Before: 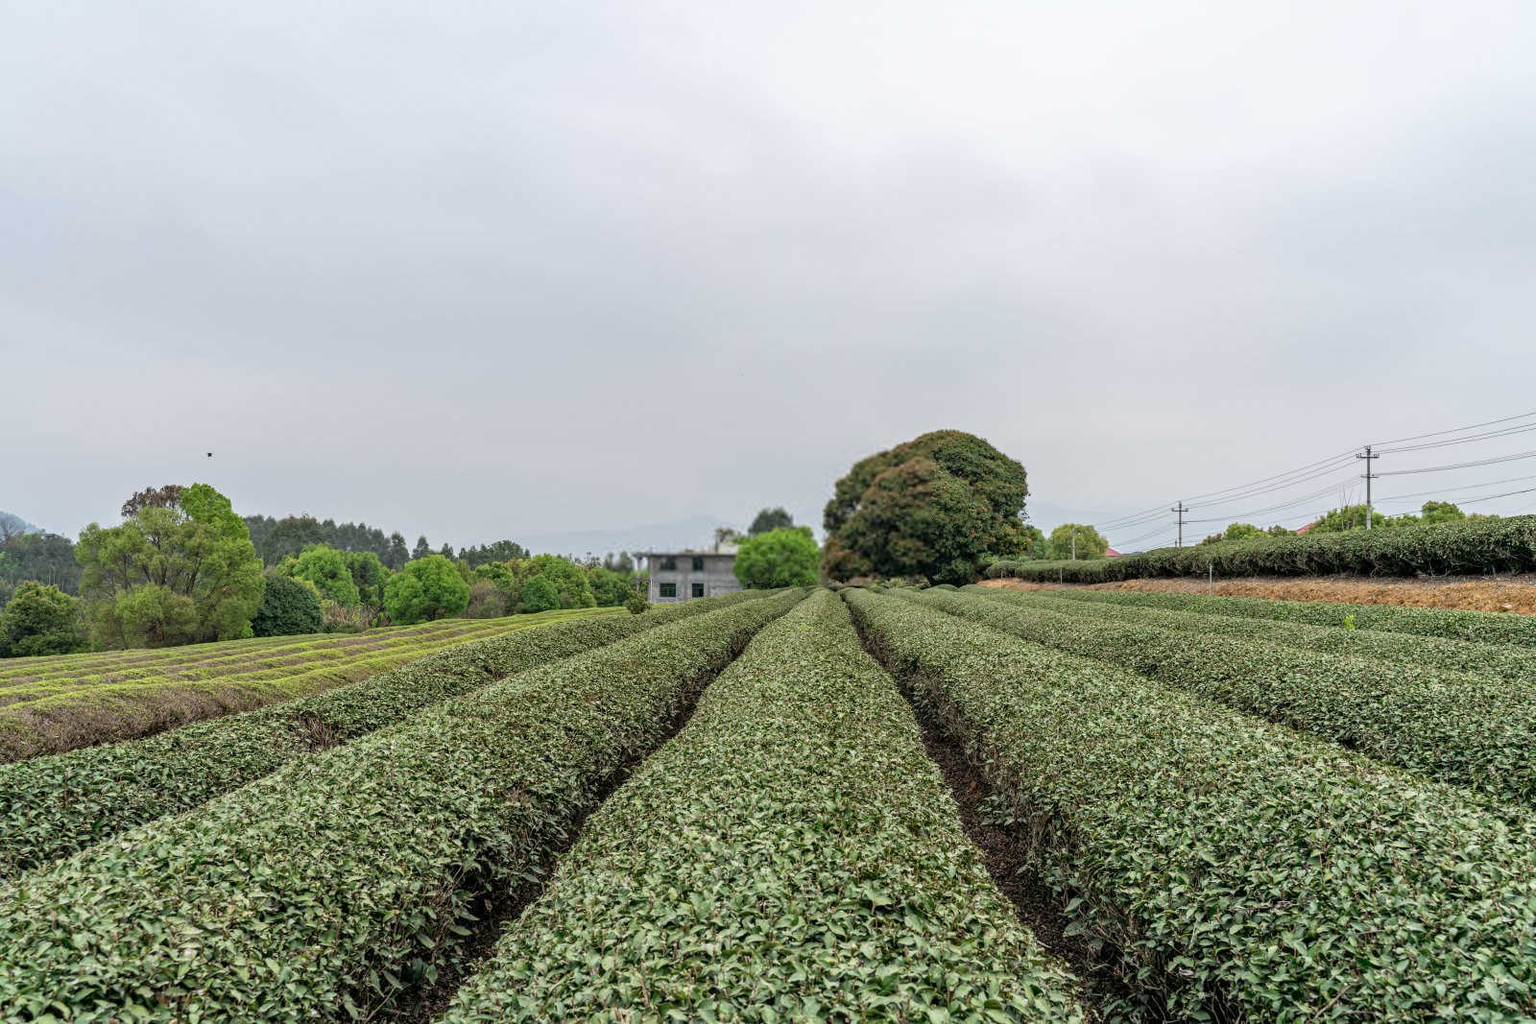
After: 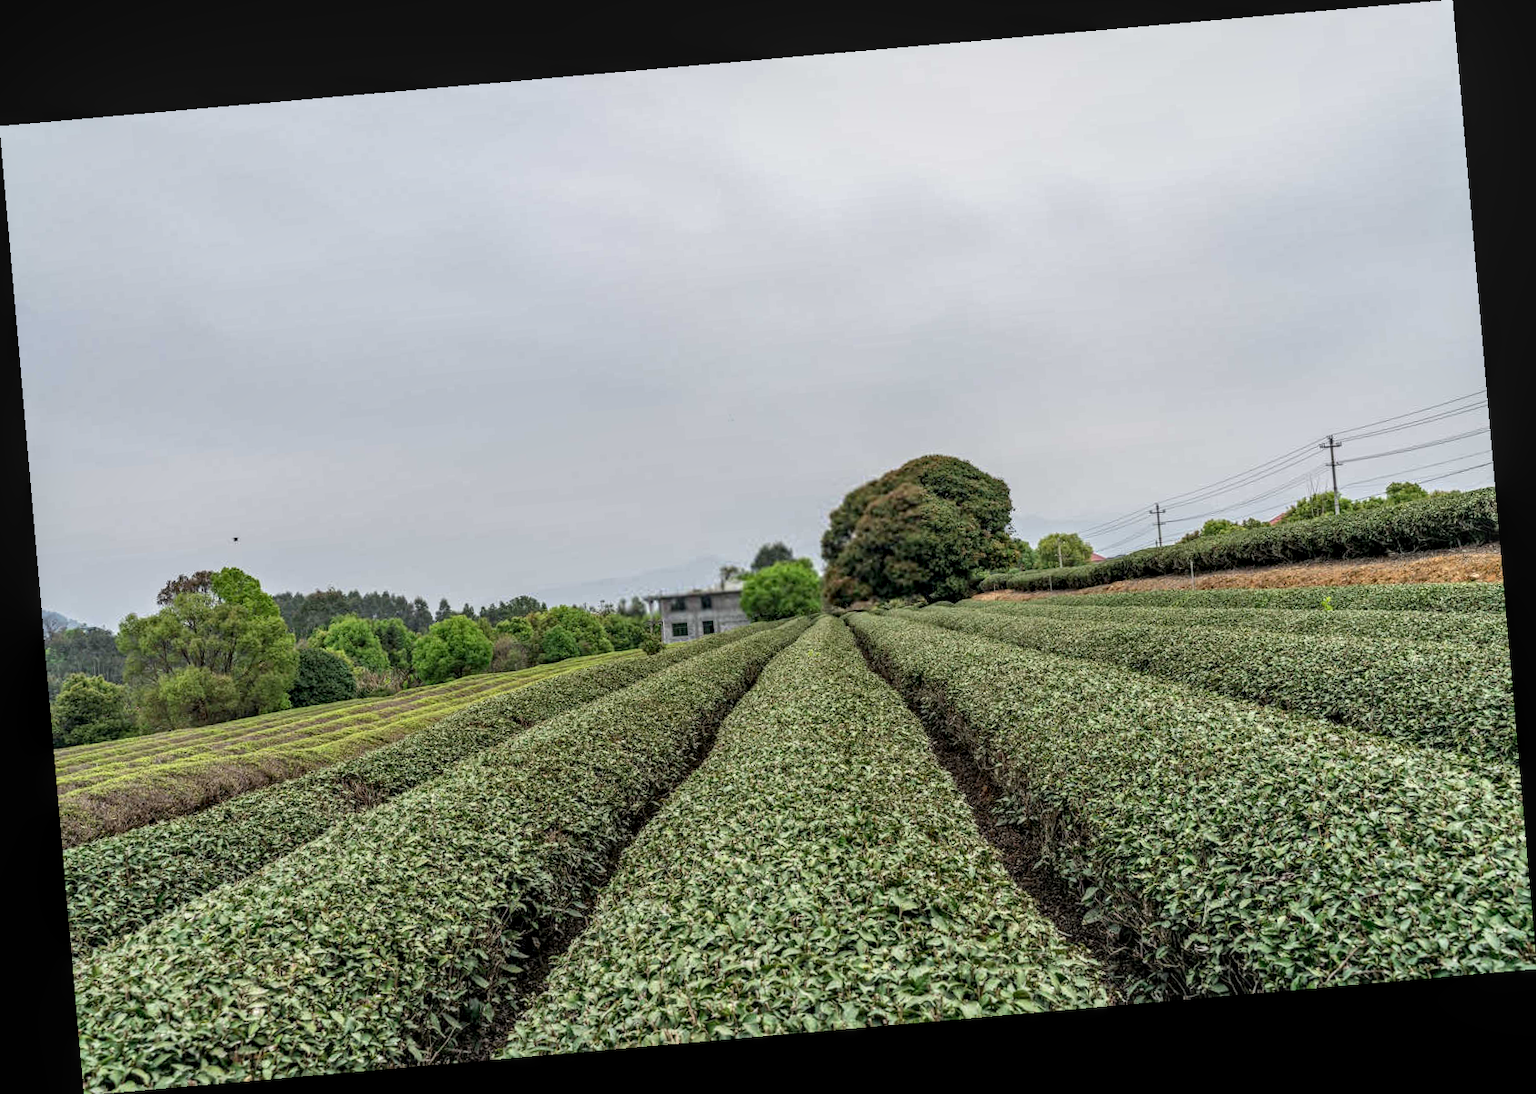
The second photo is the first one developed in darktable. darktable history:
local contrast: detail 130%
rotate and perspective: rotation -4.98°, automatic cropping off
